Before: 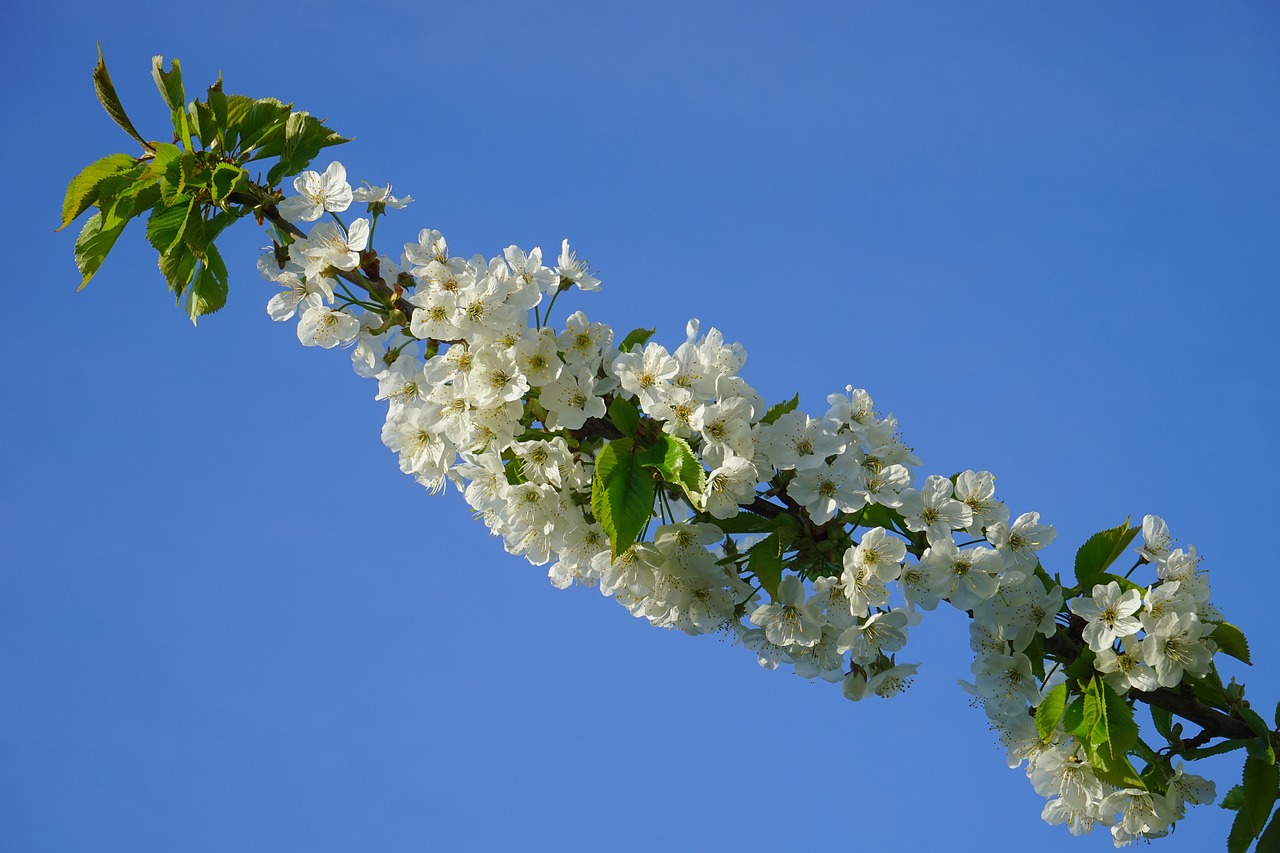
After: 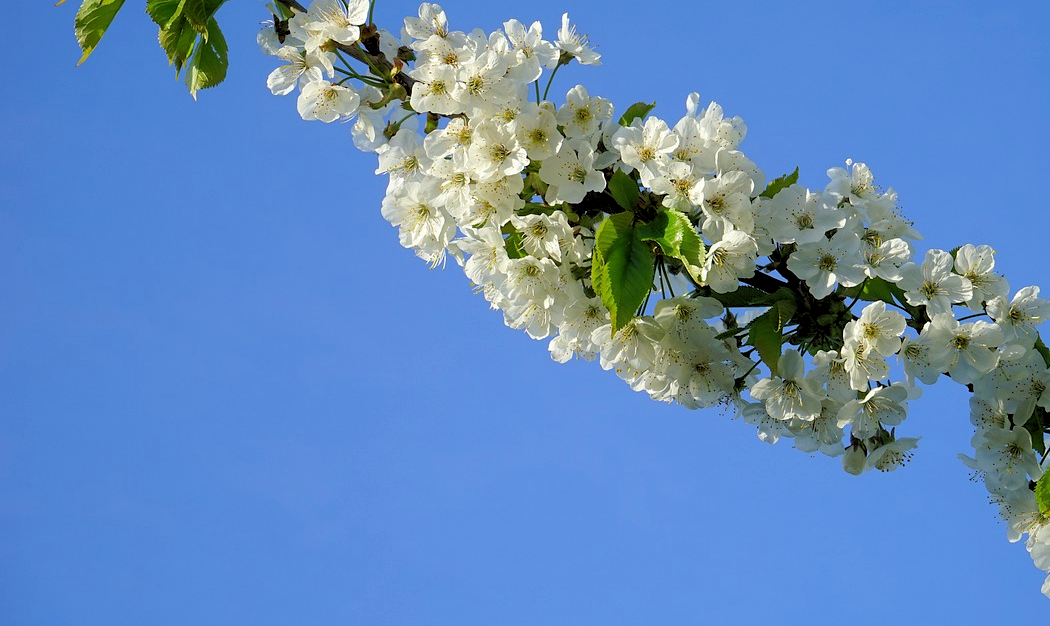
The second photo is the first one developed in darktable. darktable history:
crop: top 26.531%, right 17.959%
rgb levels: levels [[0.013, 0.434, 0.89], [0, 0.5, 1], [0, 0.5, 1]]
